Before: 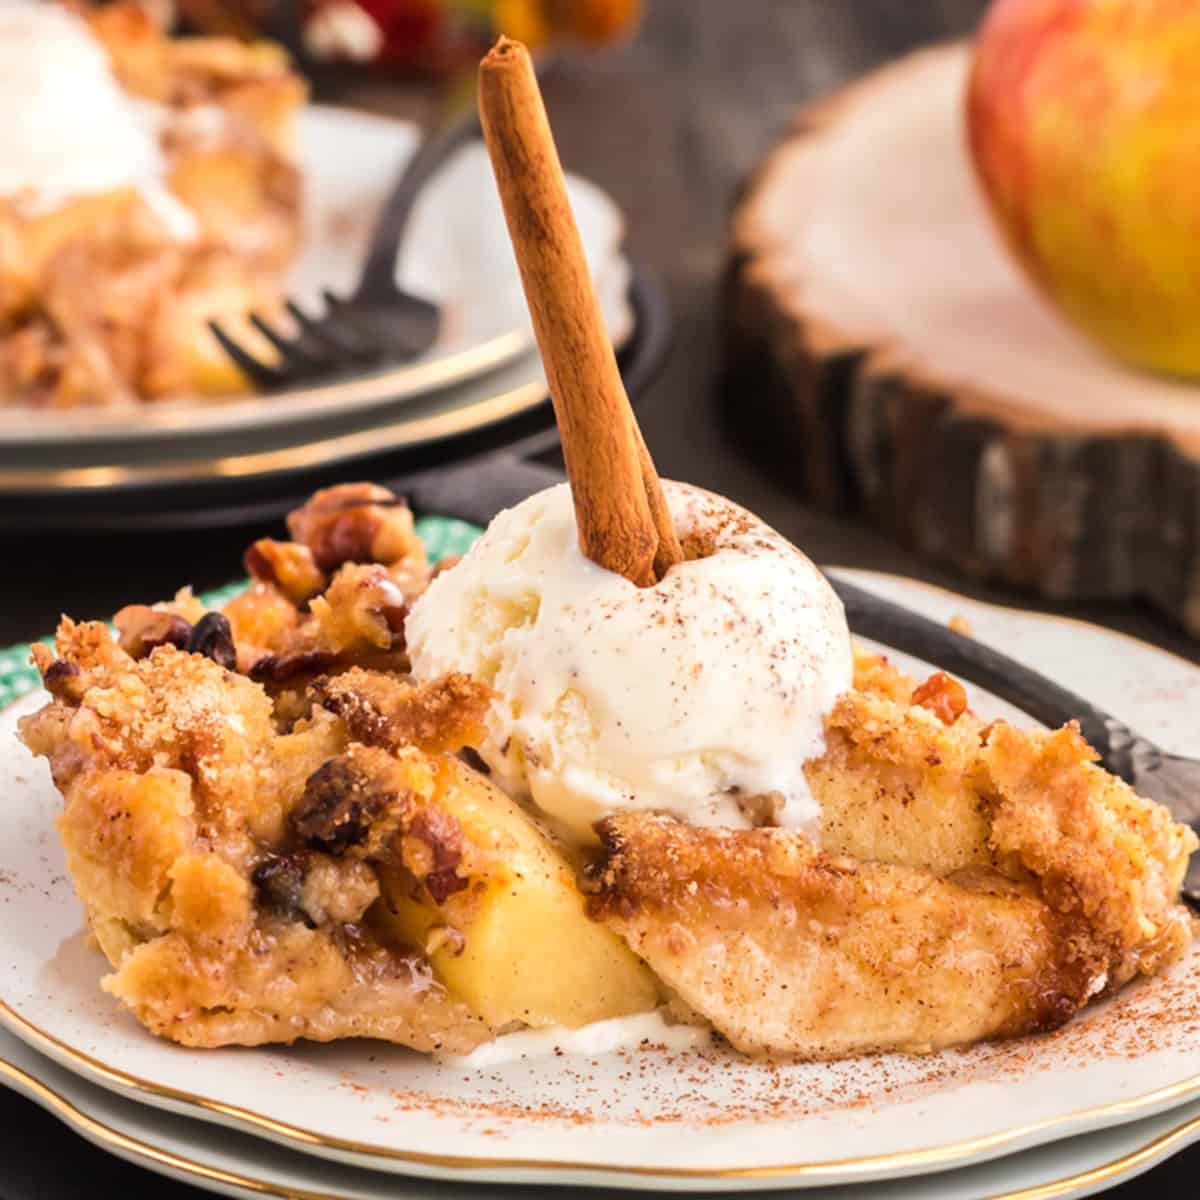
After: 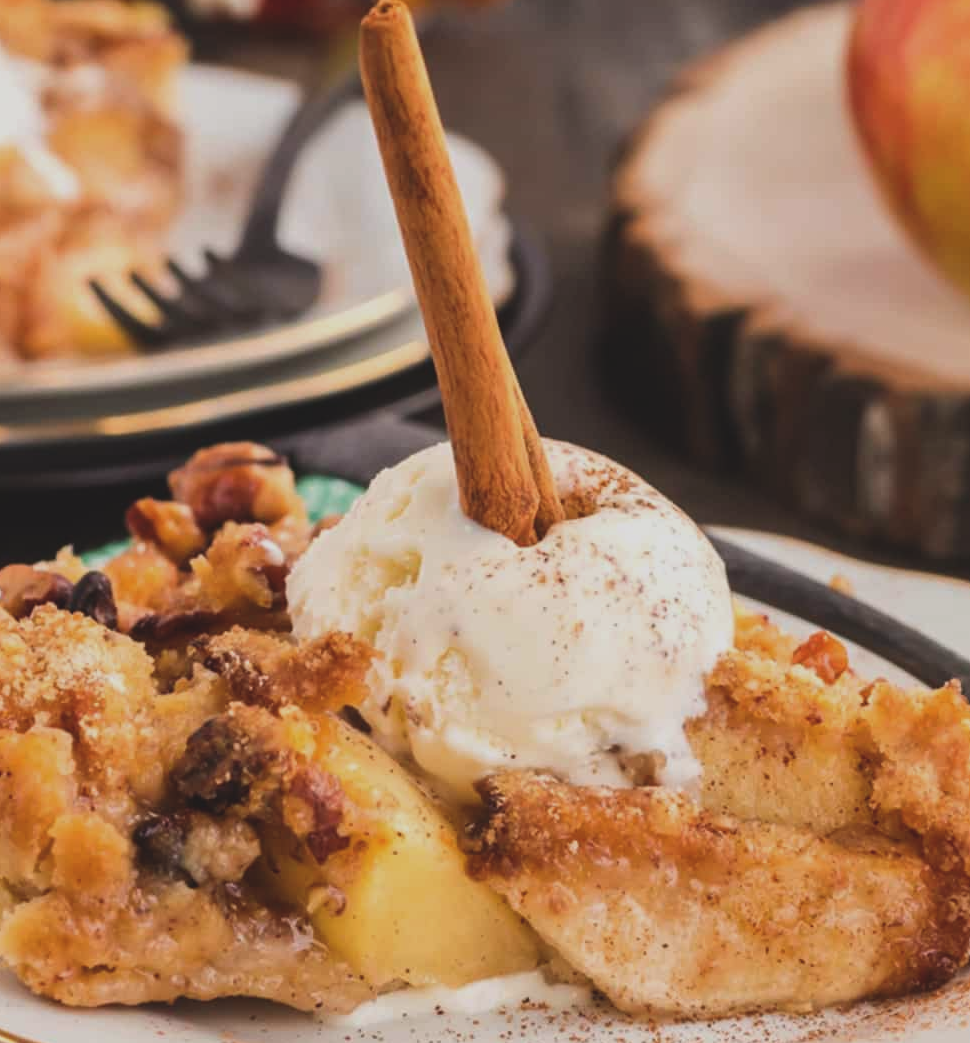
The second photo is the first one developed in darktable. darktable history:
crop: left 9.929%, top 3.475%, right 9.188%, bottom 9.529%
exposure: black level correction -0.015, exposure -0.5 EV, compensate highlight preservation false
